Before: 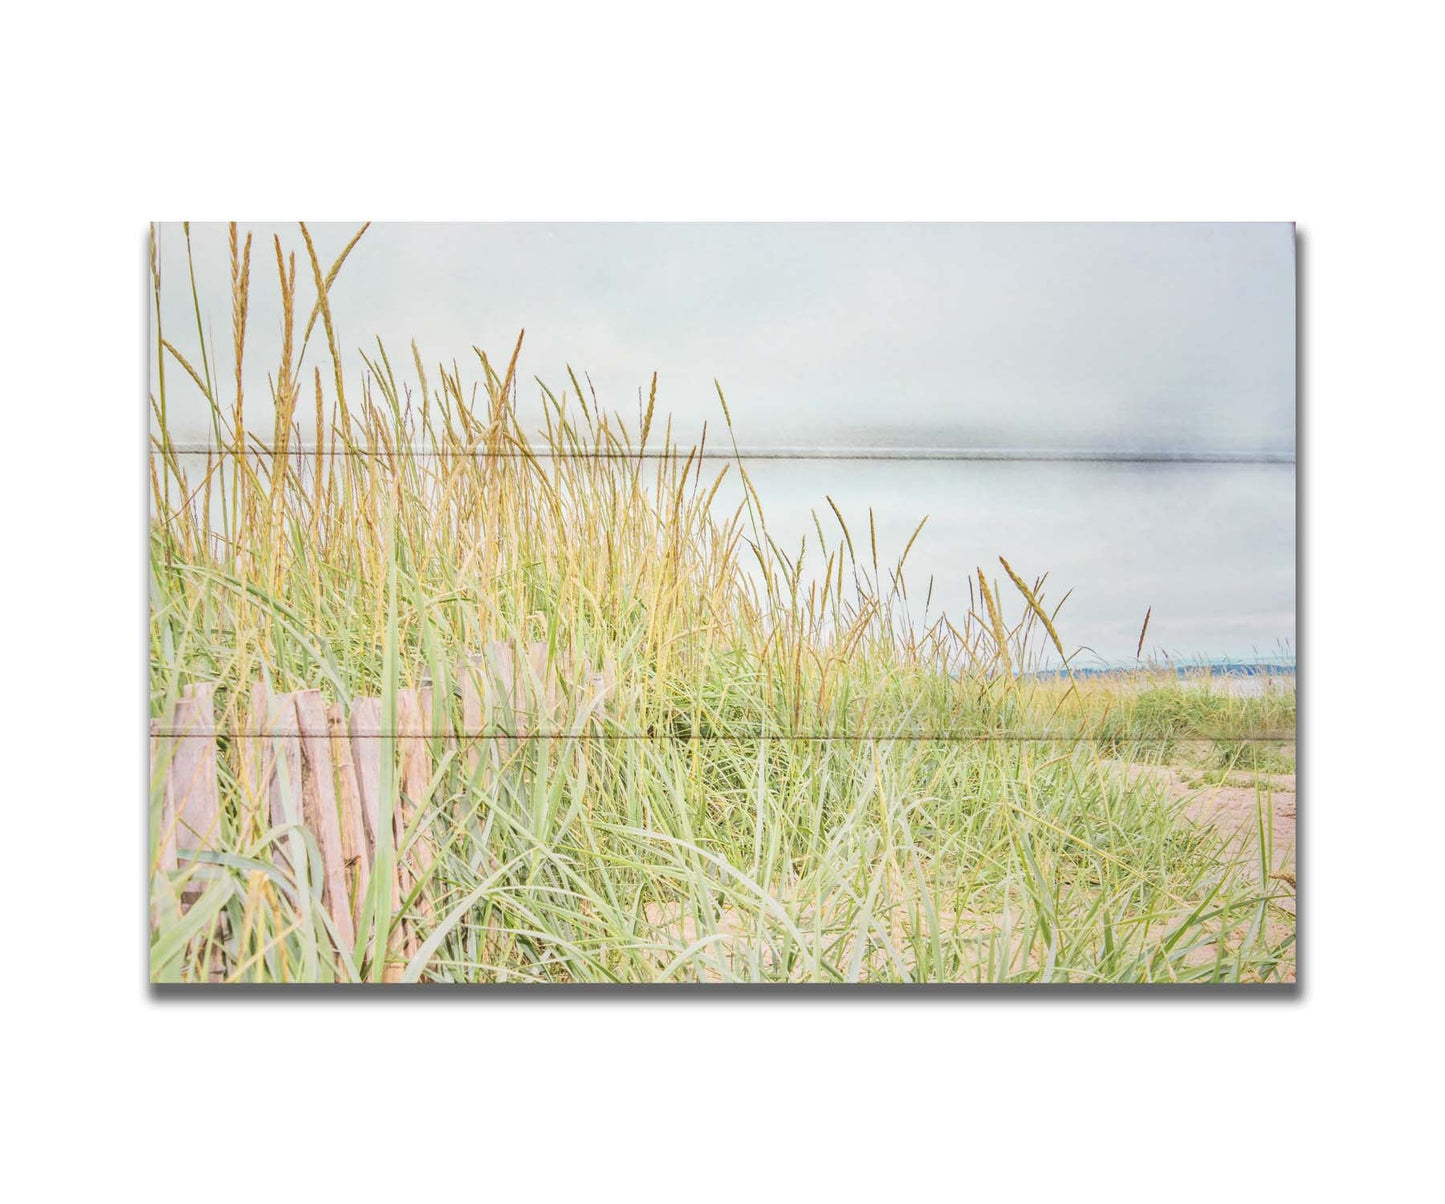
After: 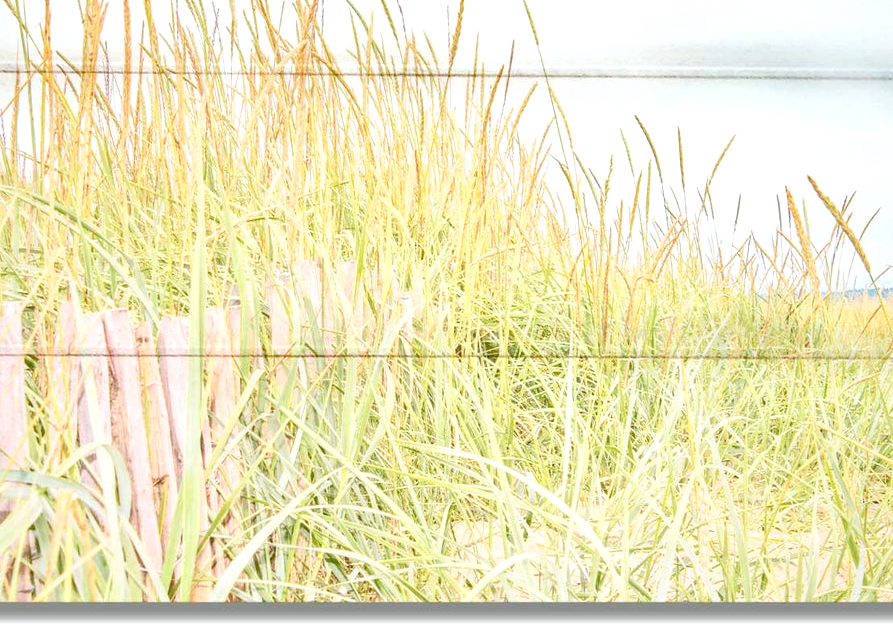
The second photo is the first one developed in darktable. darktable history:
crop: left 13.349%, top 31.713%, right 24.813%, bottom 15.923%
color balance rgb: global offset › luminance -0.325%, global offset › chroma 0.105%, global offset › hue 166.31°, perceptual saturation grading › global saturation 20%, perceptual saturation grading › highlights -25.421%, perceptual saturation grading › shadows 49.573%, hue shift -4.8°, contrast -21.637%
exposure: black level correction 0, exposure 1.199 EV, compensate highlight preservation false
